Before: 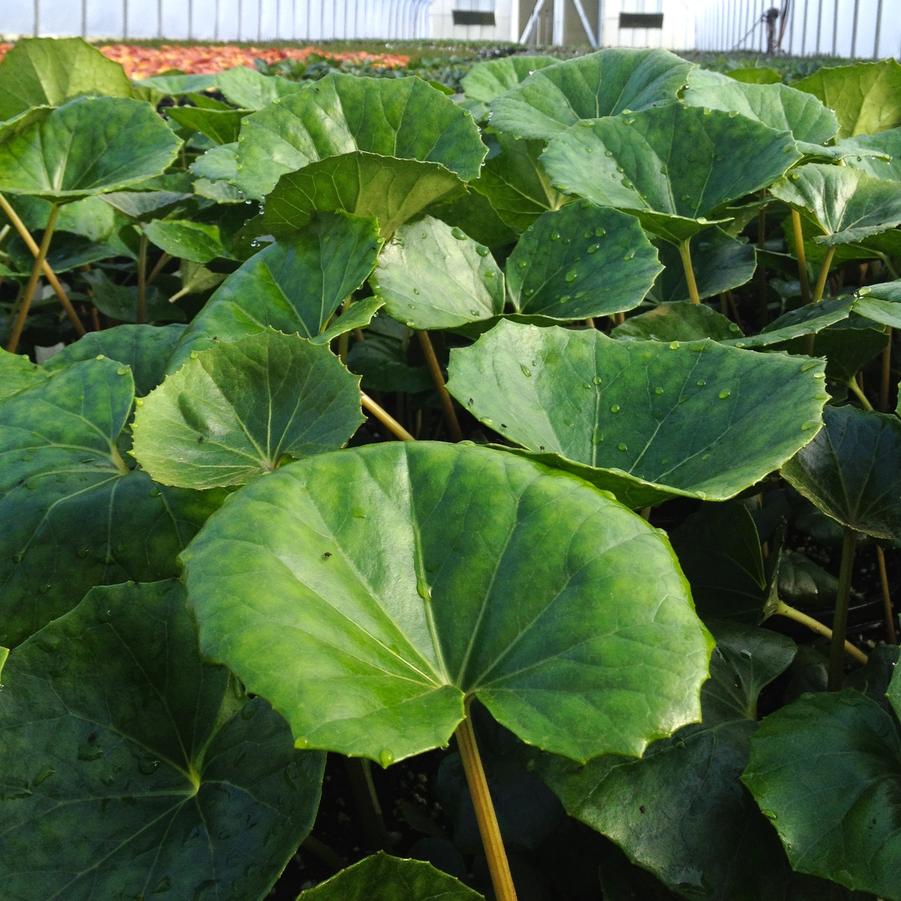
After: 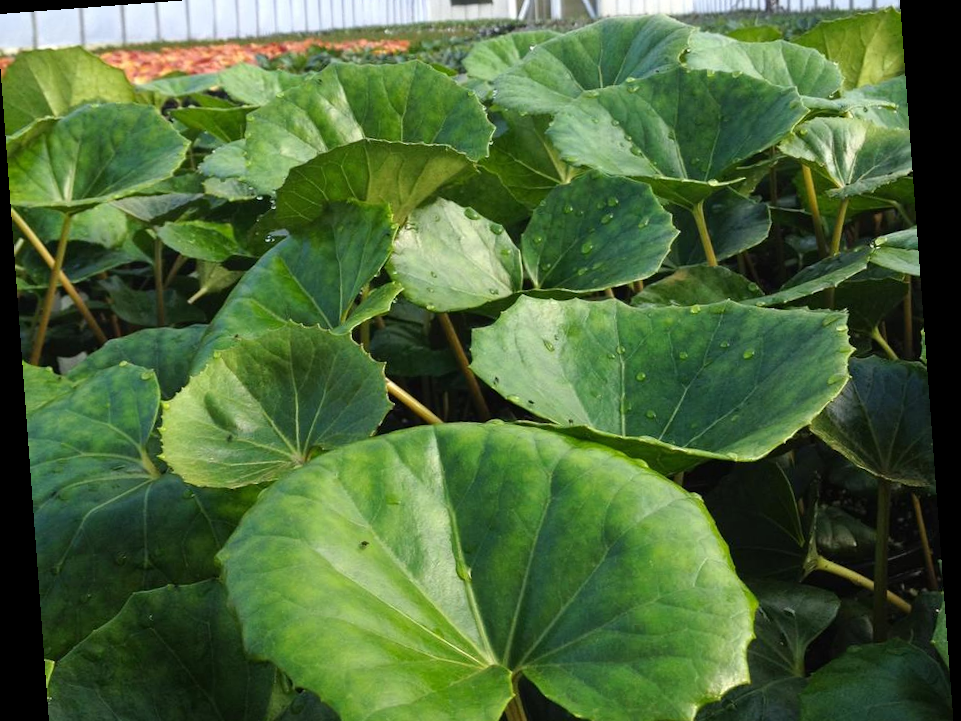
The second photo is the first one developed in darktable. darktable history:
rotate and perspective: rotation -4.25°, automatic cropping off
crop: left 0.387%, top 5.469%, bottom 19.809%
